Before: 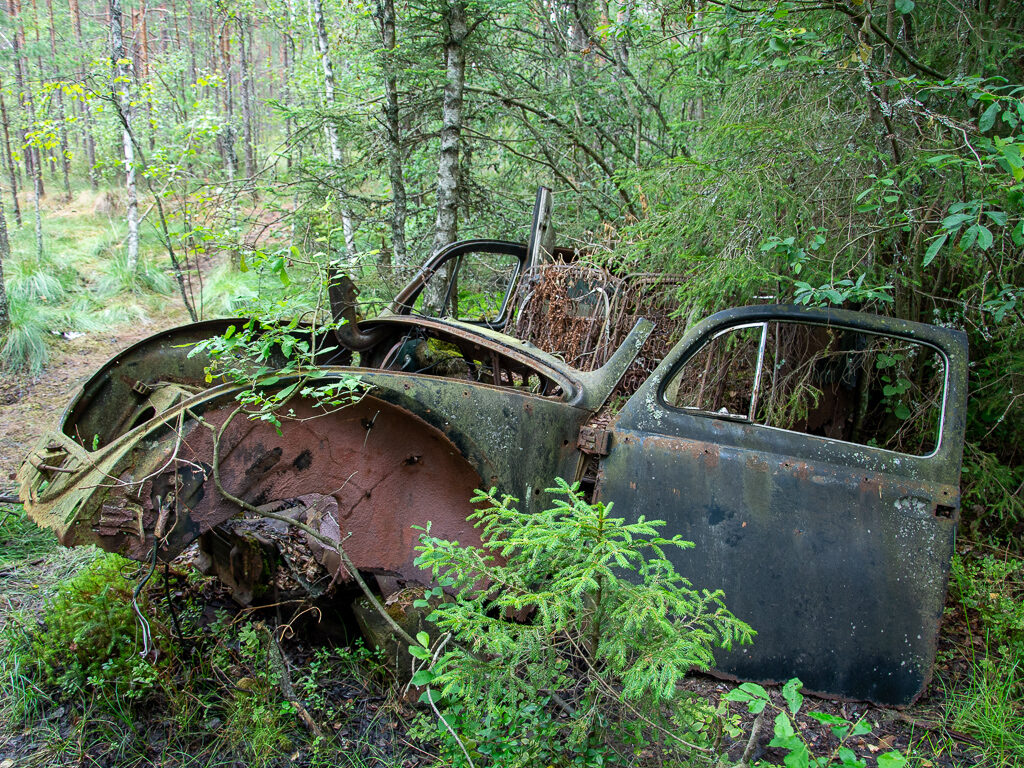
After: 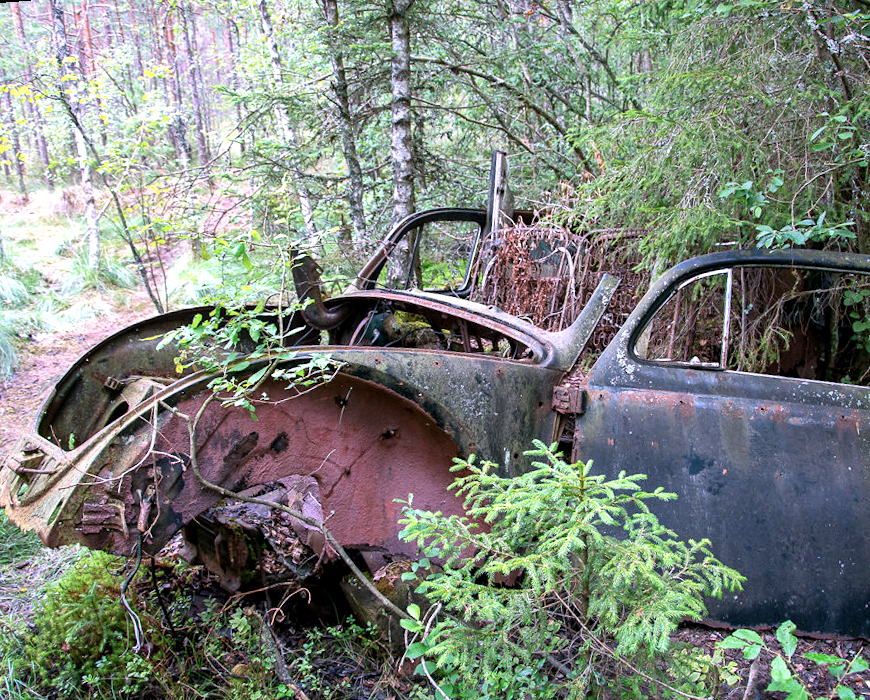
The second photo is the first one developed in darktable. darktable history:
local contrast: mode bilateral grid, contrast 20, coarseness 50, detail 120%, midtone range 0.2
rotate and perspective: rotation -4.57°, crop left 0.054, crop right 0.944, crop top 0.087, crop bottom 0.914
exposure: black level correction 0.001, exposure 0.5 EV, compensate exposure bias true, compensate highlight preservation false
color correction: highlights a* 15.46, highlights b* -20.56
crop: right 9.509%, bottom 0.031%
